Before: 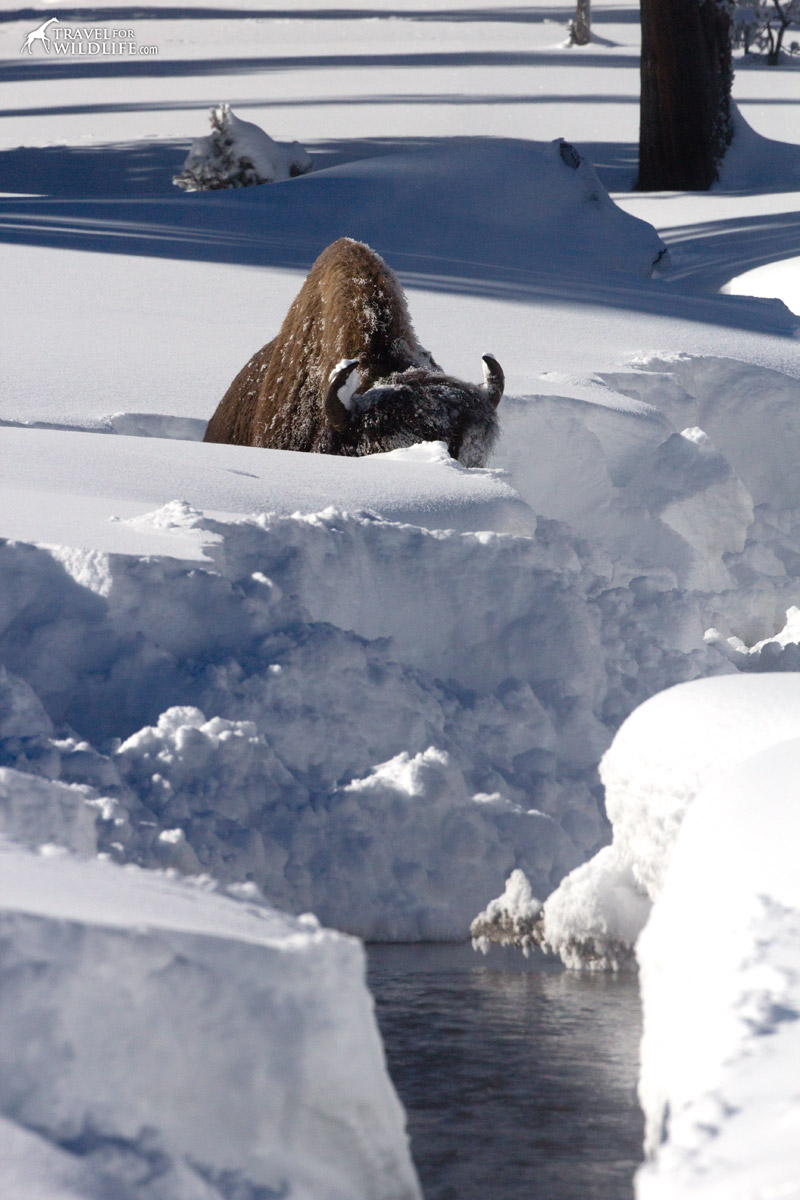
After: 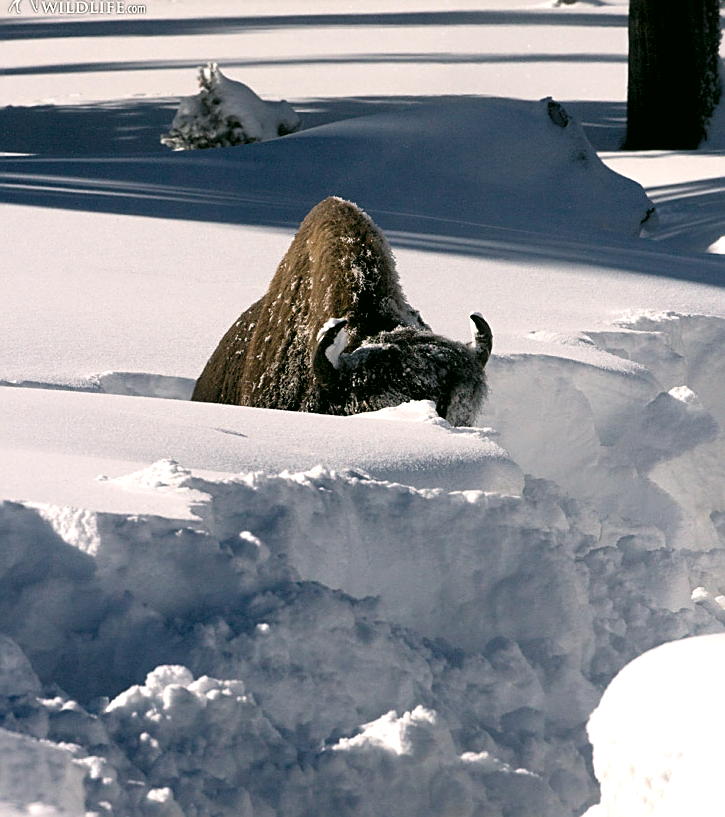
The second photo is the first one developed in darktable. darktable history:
crop: left 1.577%, top 3.458%, right 7.702%, bottom 28.419%
tone equalizer: -8 EV -0.571 EV, edges refinement/feathering 500, mask exposure compensation -1.57 EV, preserve details no
sharpen: on, module defaults
levels: levels [0.062, 0.494, 0.925]
color correction: highlights a* 4.15, highlights b* 4.91, shadows a* -7.2, shadows b* 4.96
